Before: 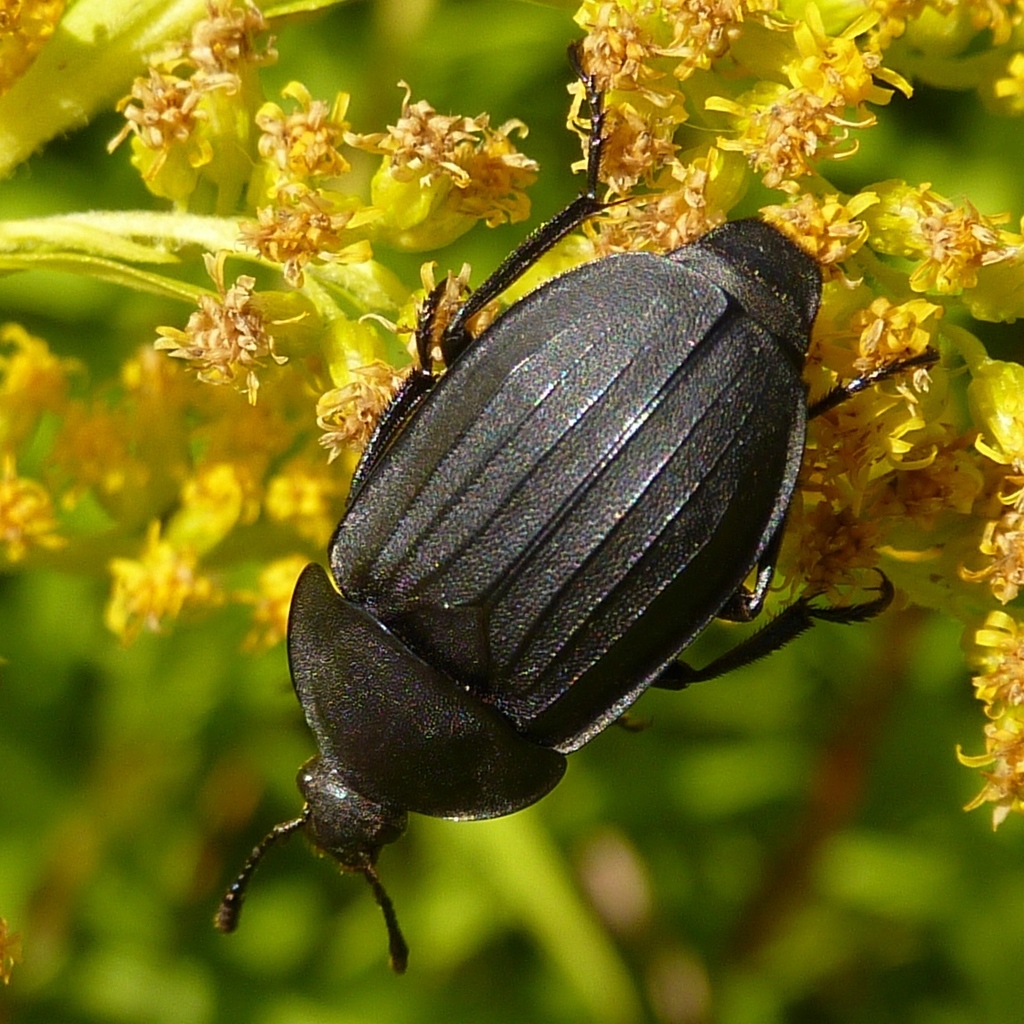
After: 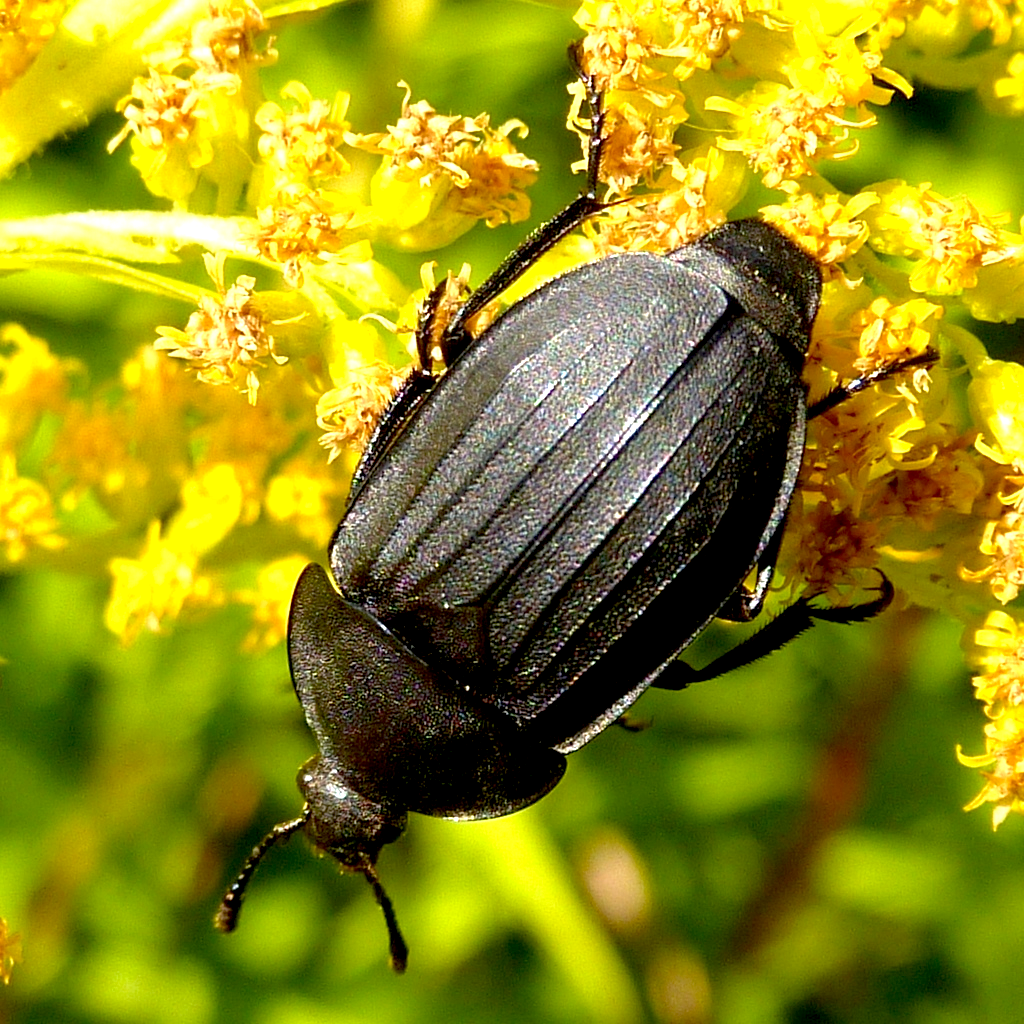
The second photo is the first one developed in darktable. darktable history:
exposure: black level correction 0.011, exposure 1.076 EV, compensate highlight preservation false
